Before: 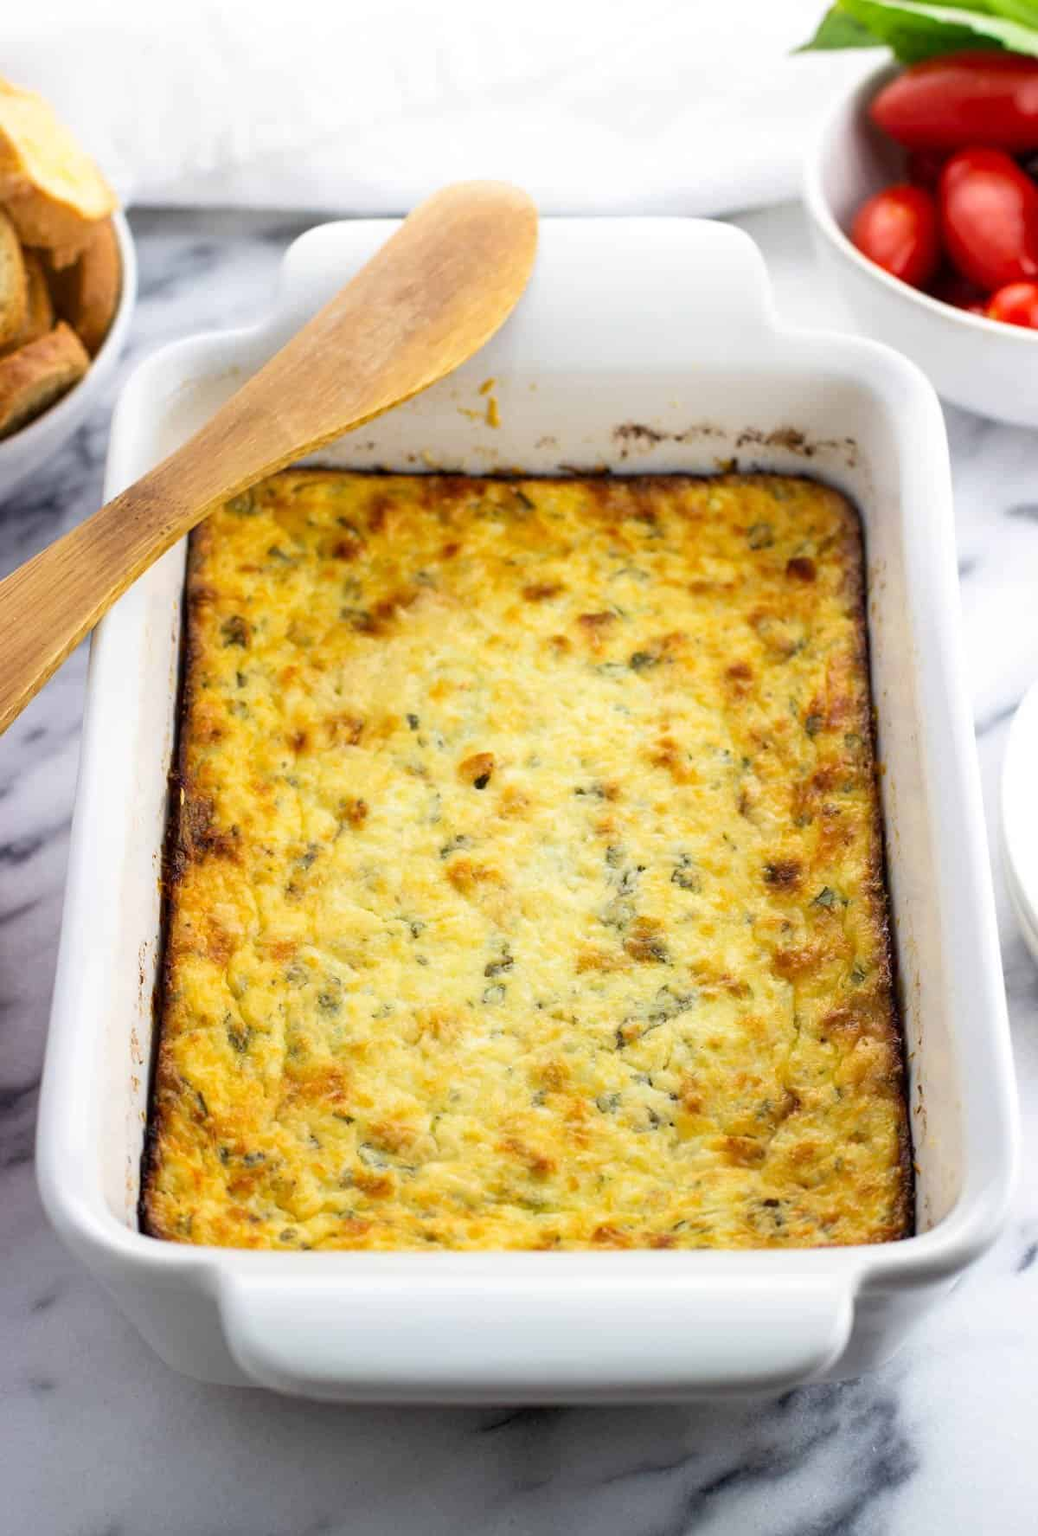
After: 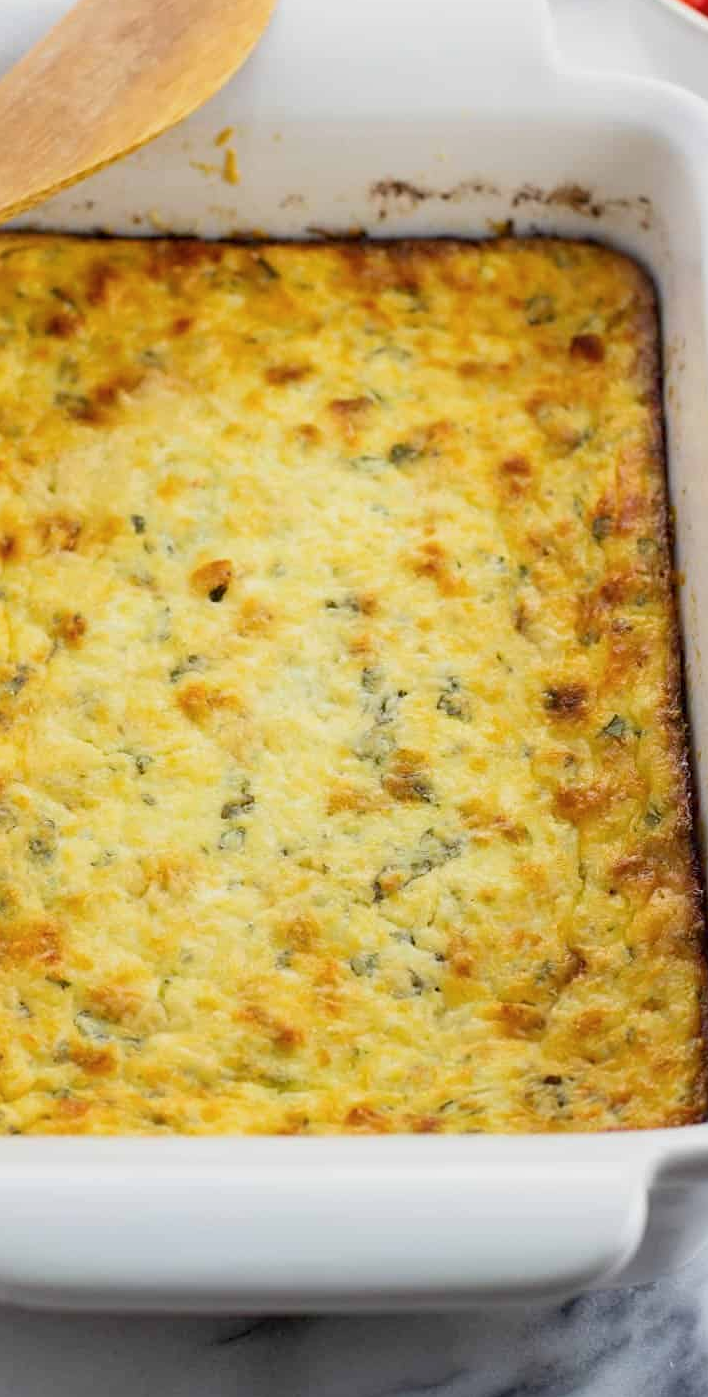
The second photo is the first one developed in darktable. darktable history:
exposure: compensate highlight preservation false
color balance rgb: perceptual saturation grading › global saturation 0.242%, contrast -10.05%
crop and rotate: left 28.274%, top 17.507%, right 12.691%, bottom 3.756%
sharpen: amount 0.209
